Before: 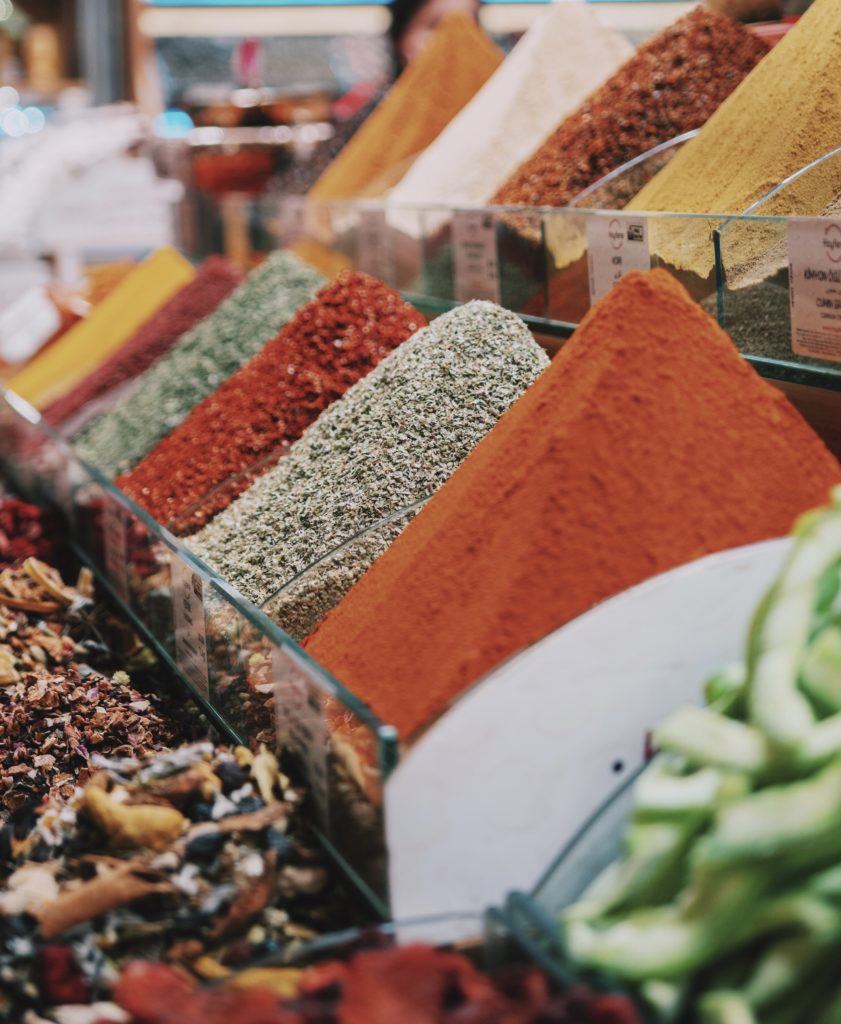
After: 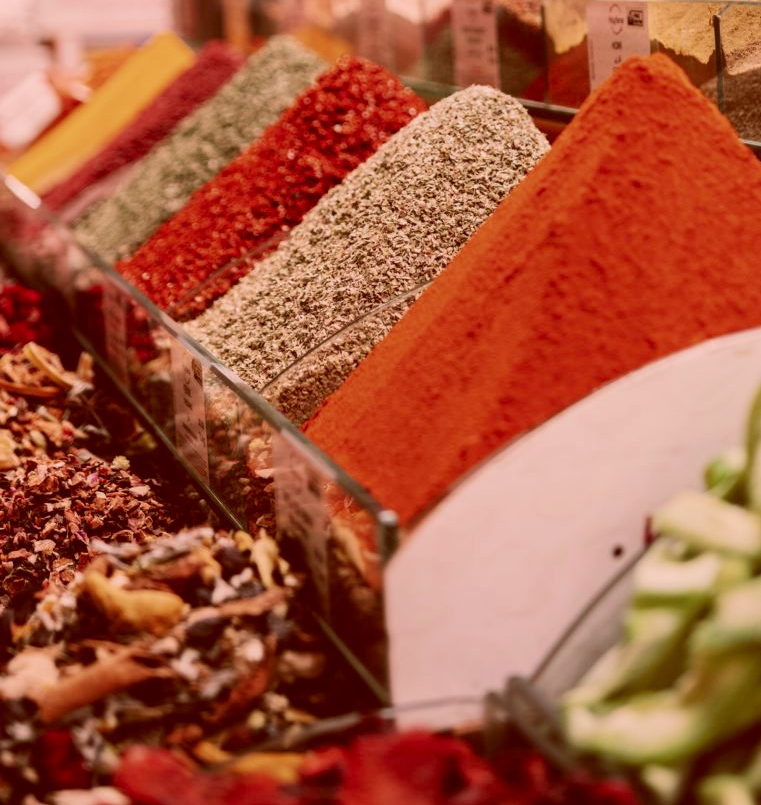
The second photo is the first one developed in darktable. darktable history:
color correction: highlights a* 9.19, highlights b* 9.09, shadows a* 39.5, shadows b* 39.21, saturation 0.767
crop: top 21.067%, right 9.398%, bottom 0.231%
velvia: on, module defaults
